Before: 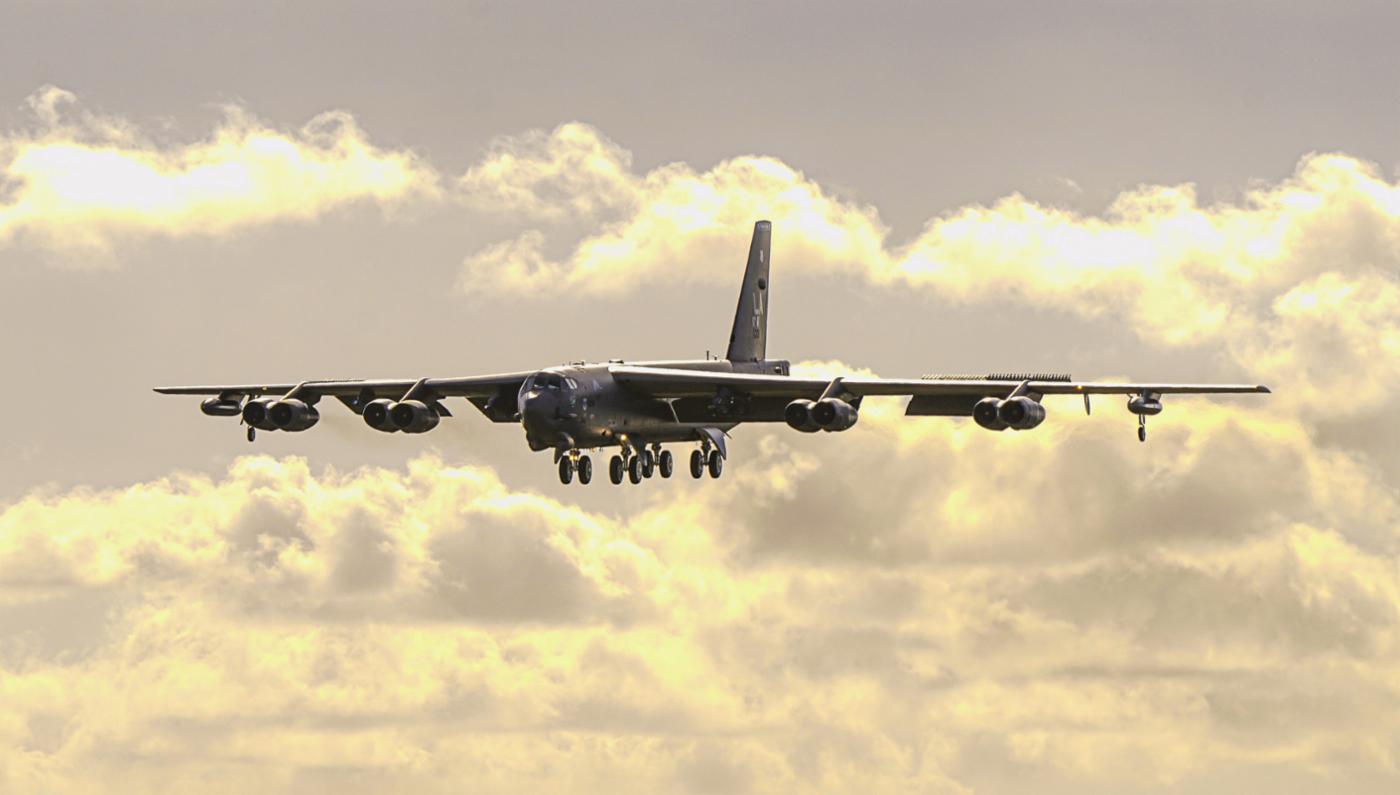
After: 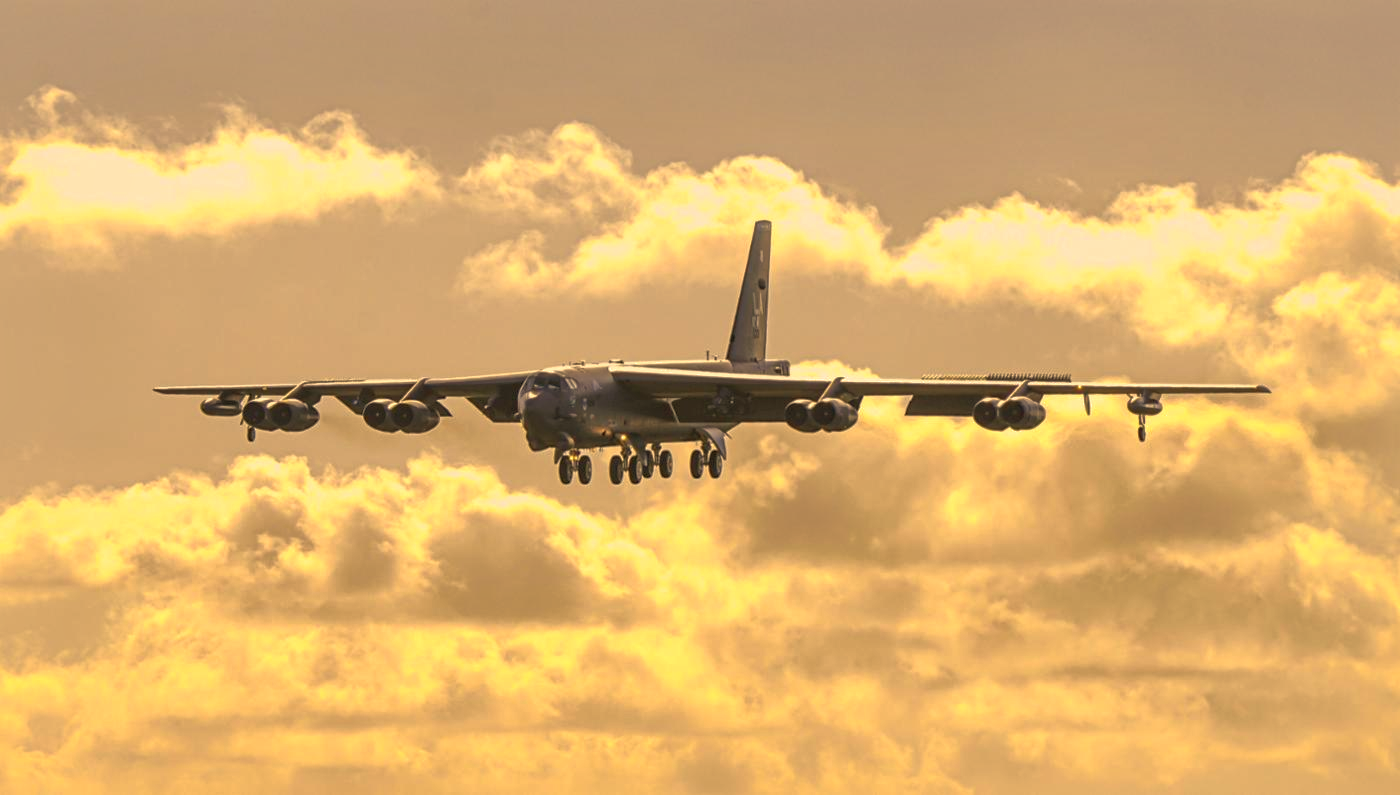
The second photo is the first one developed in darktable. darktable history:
shadows and highlights: on, module defaults
white balance: red 1.138, green 0.996, blue 0.812
